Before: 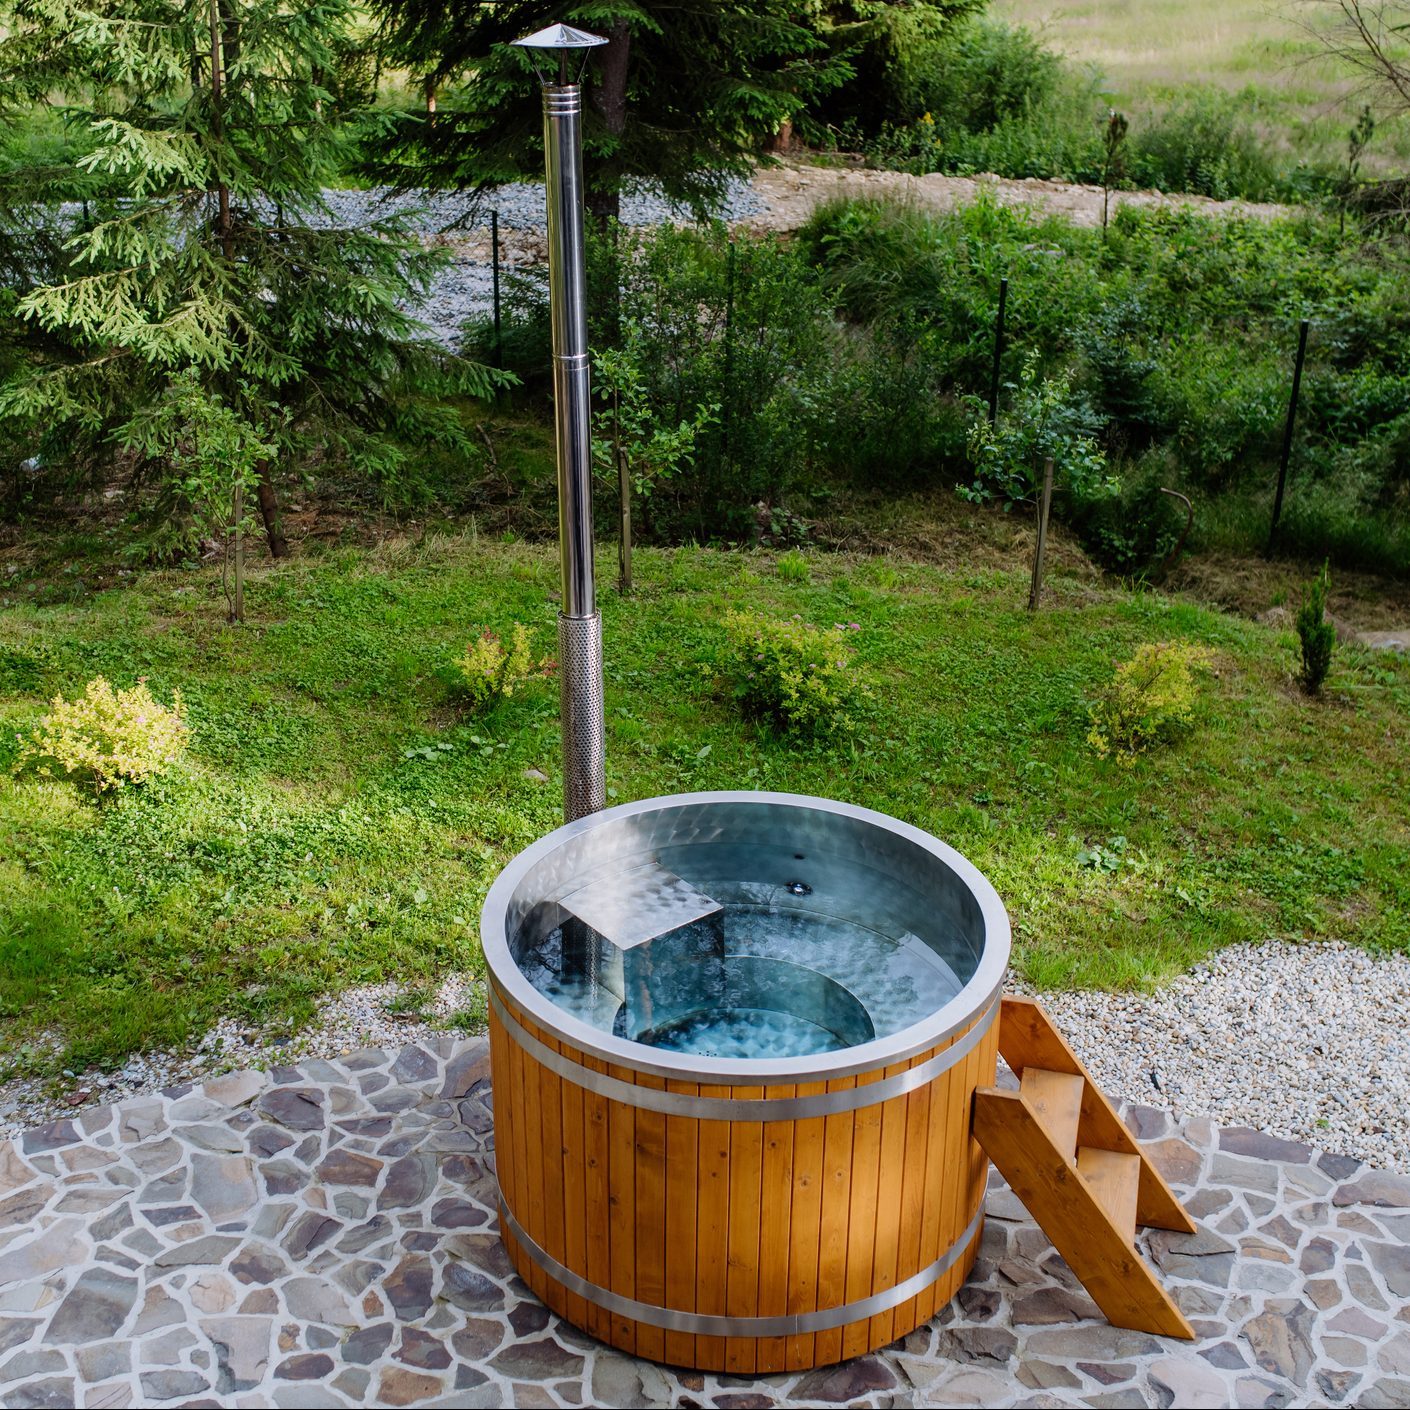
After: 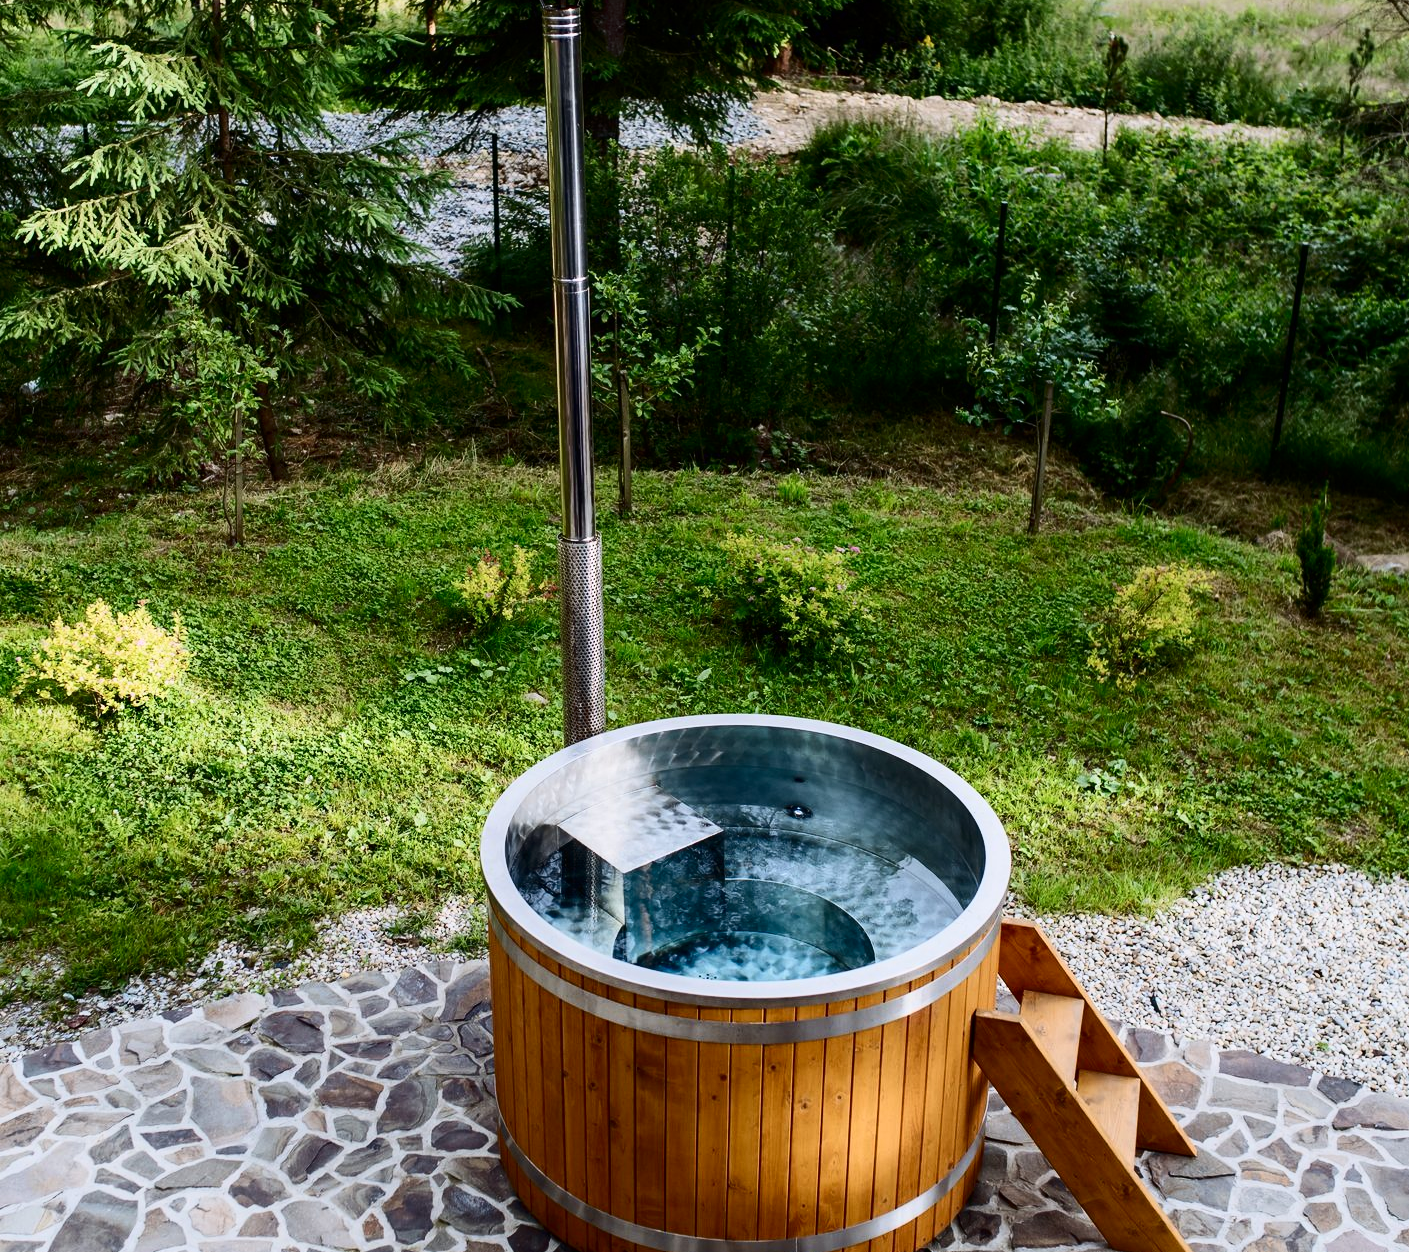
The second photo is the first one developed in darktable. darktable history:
crop and rotate: top 5.463%, bottom 5.703%
contrast brightness saturation: contrast 0.299
